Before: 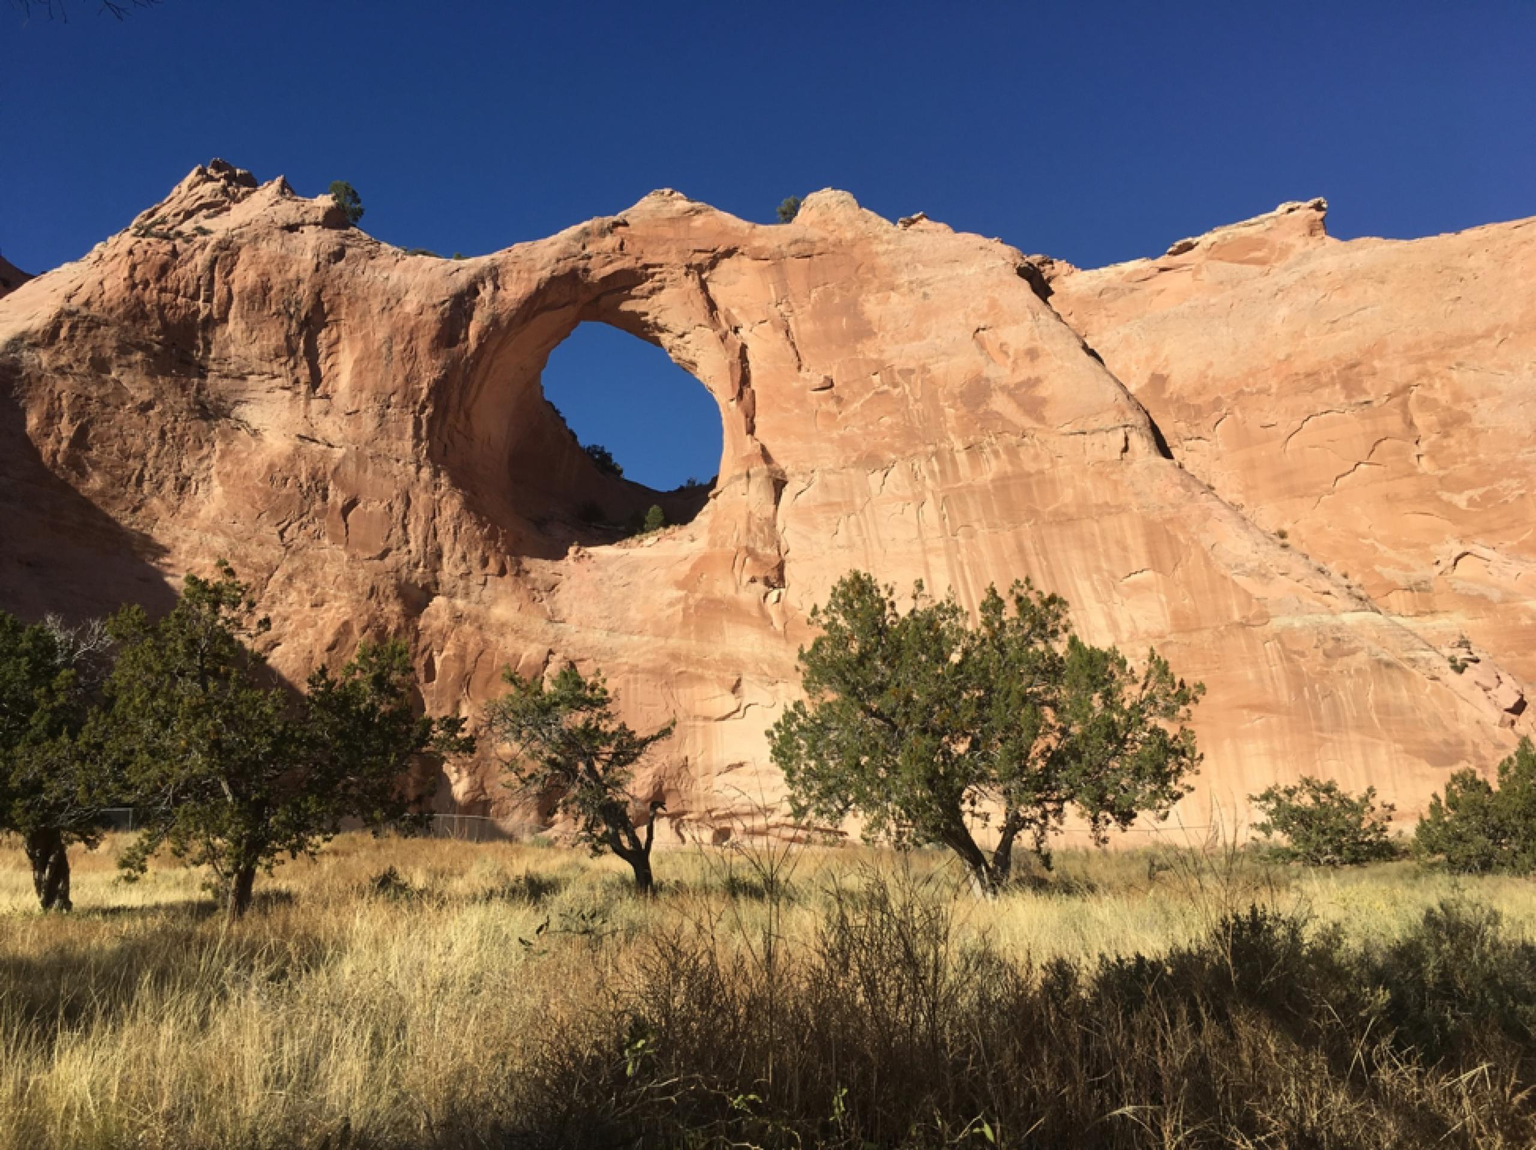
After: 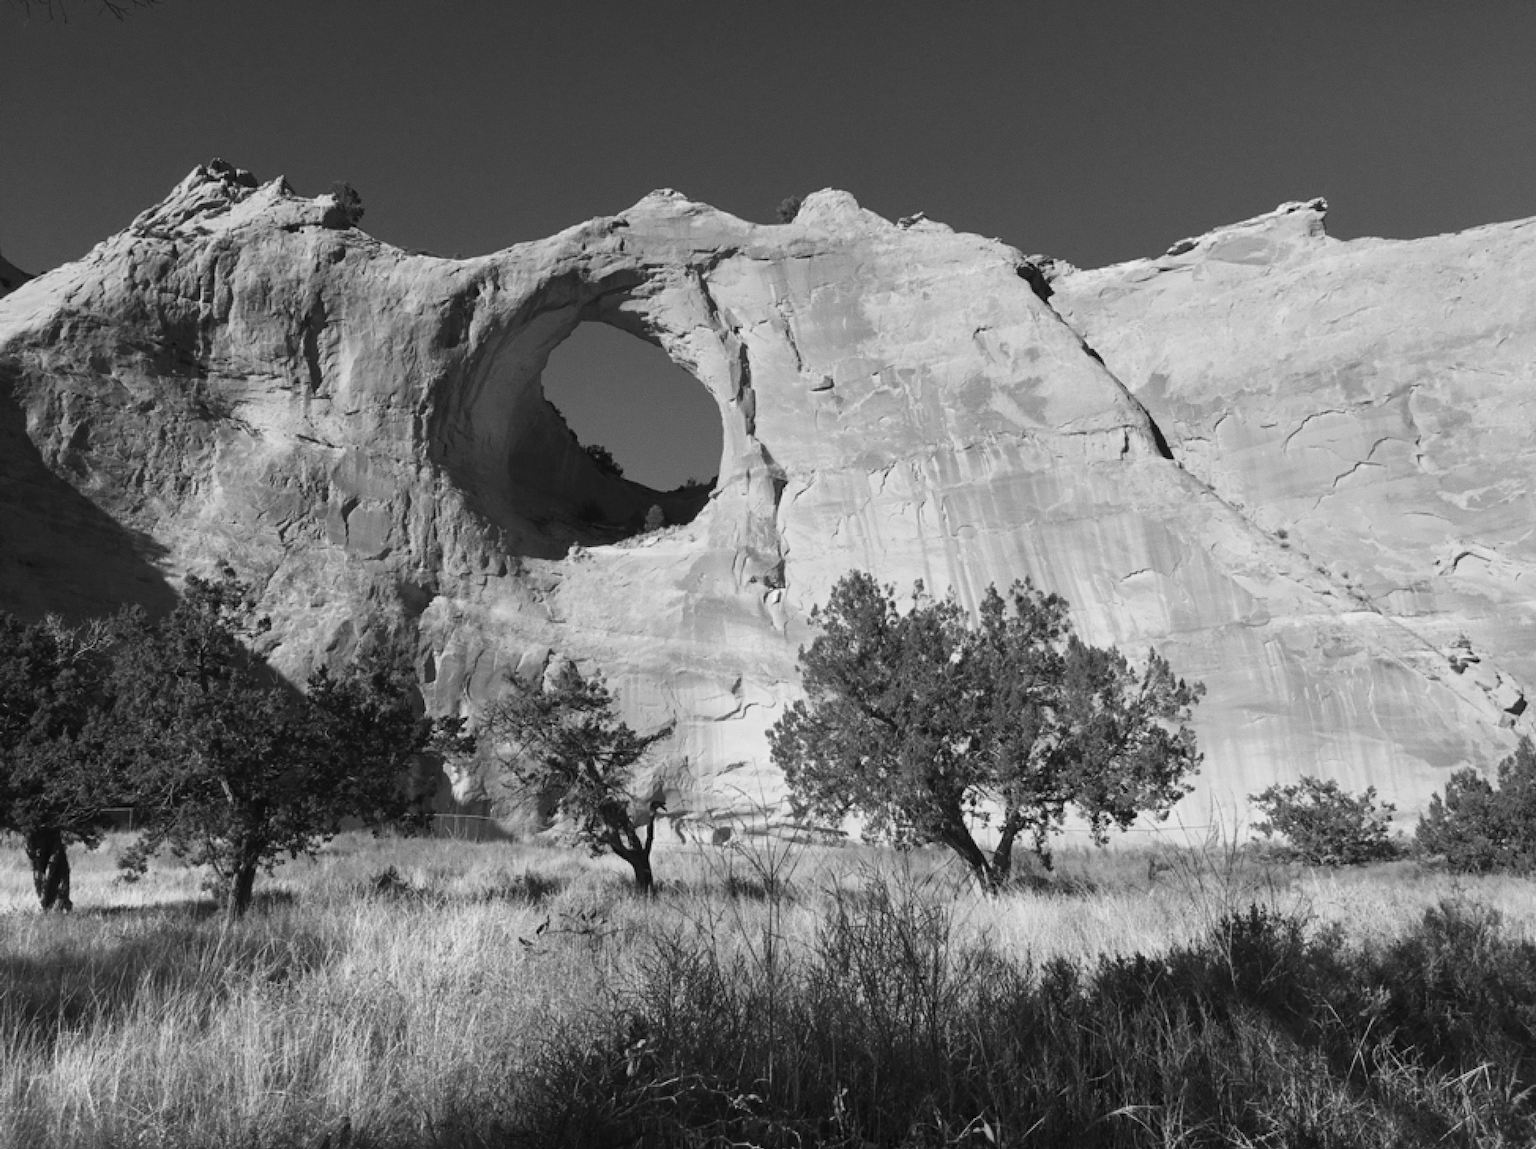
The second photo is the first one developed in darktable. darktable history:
grain: coarseness 0.09 ISO, strength 16.61%
monochrome: on, module defaults
